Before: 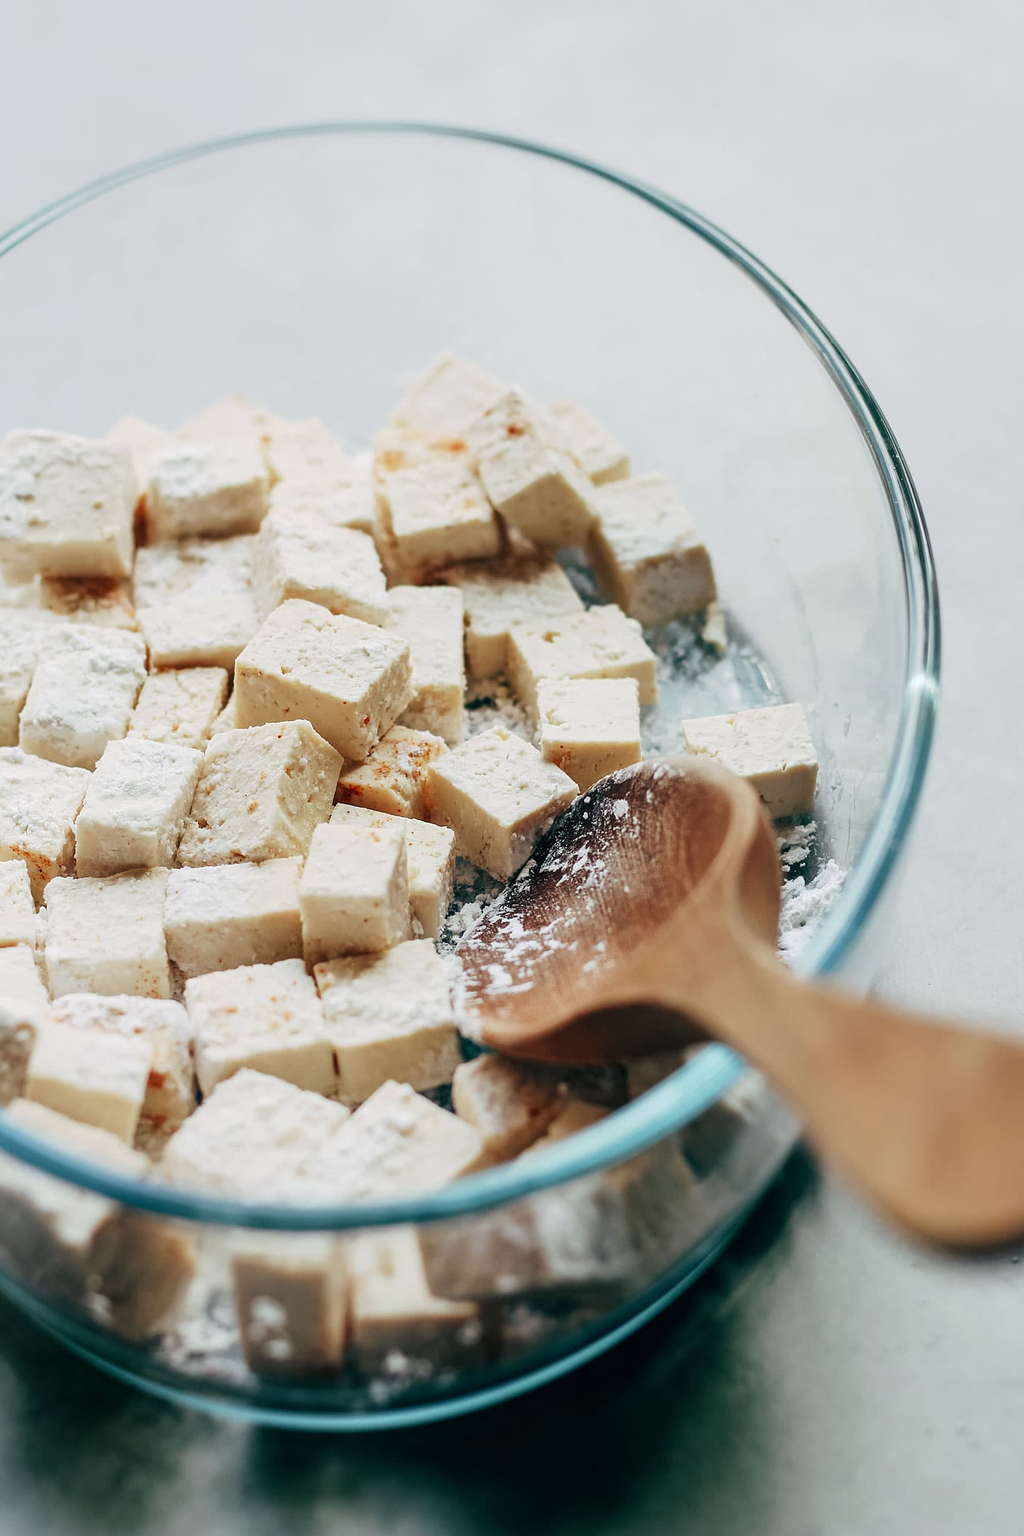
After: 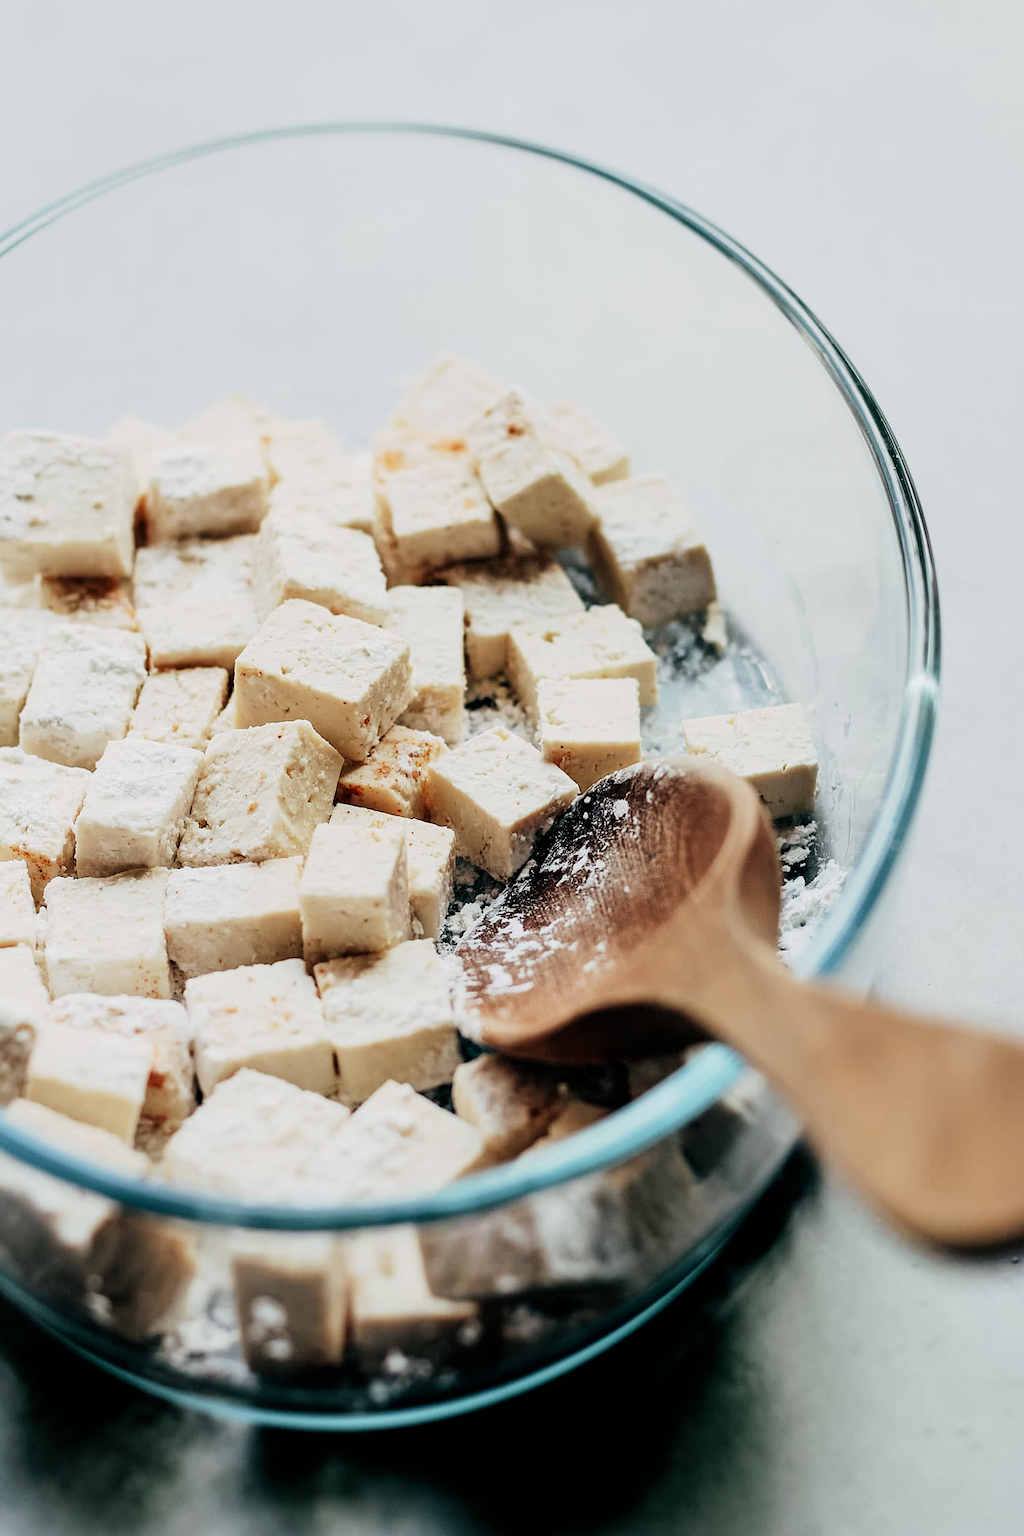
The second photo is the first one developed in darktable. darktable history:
filmic rgb: black relative exposure -16 EV, white relative exposure 6.3 EV, hardness 5.07, contrast 1.35, iterations of high-quality reconstruction 0
